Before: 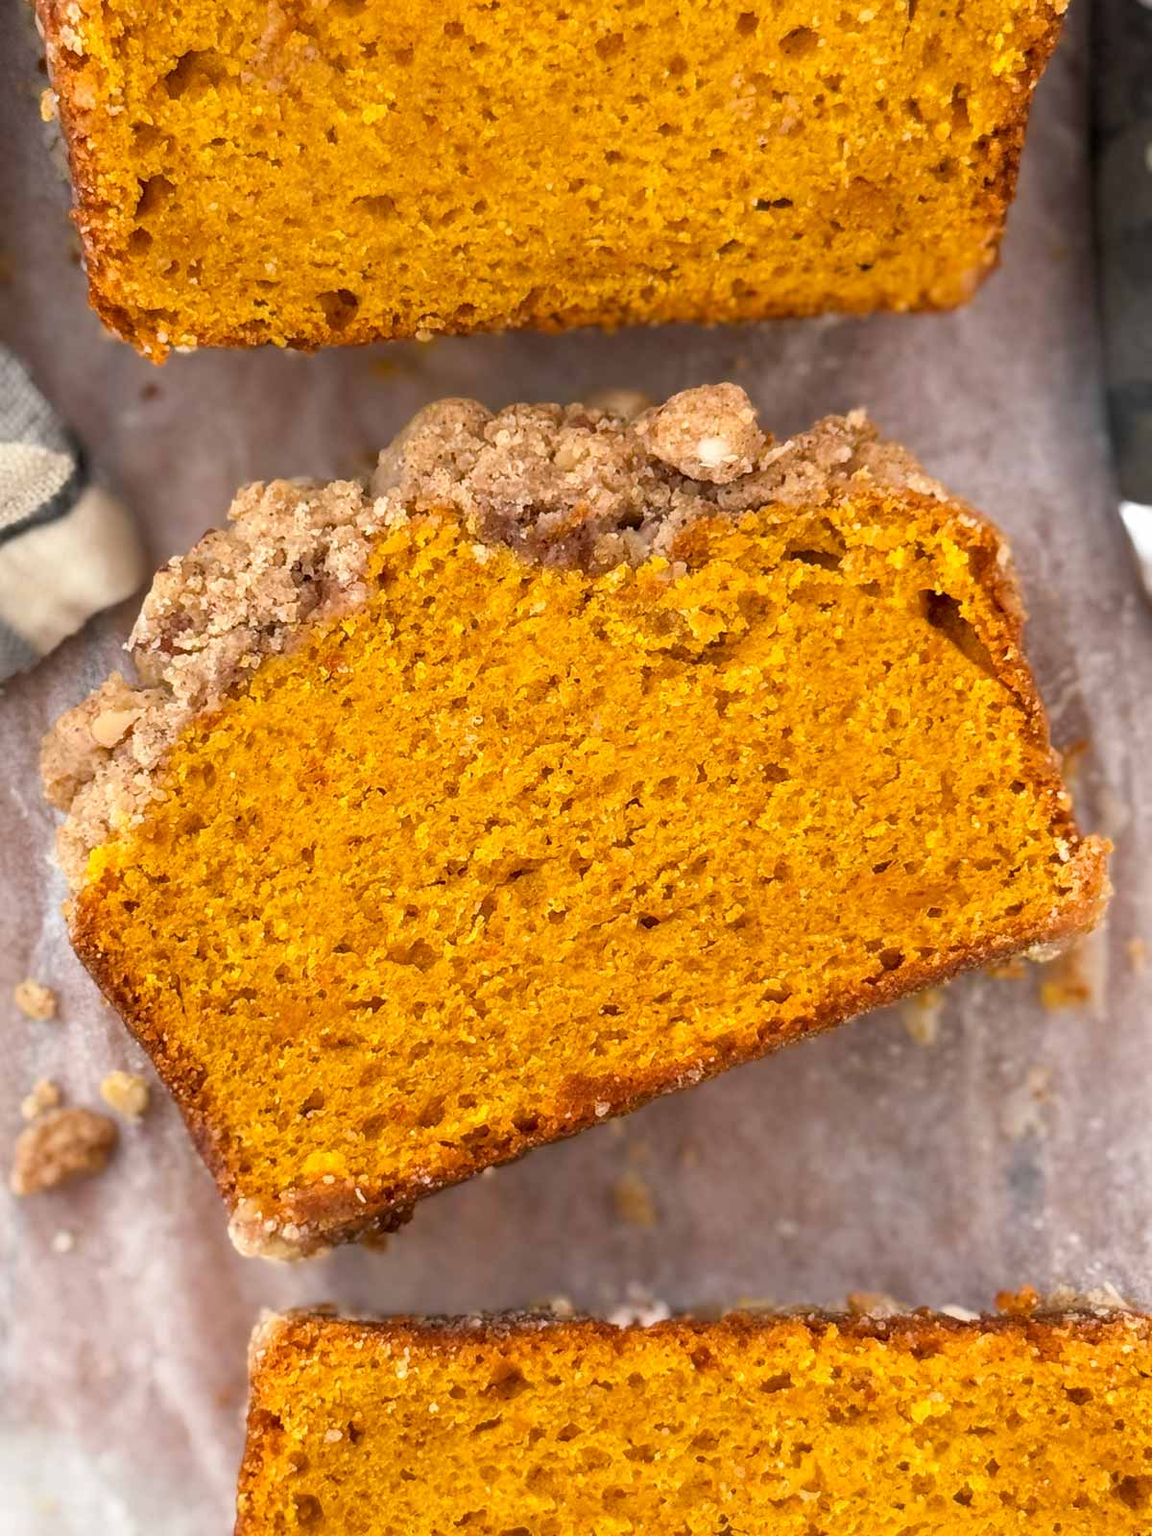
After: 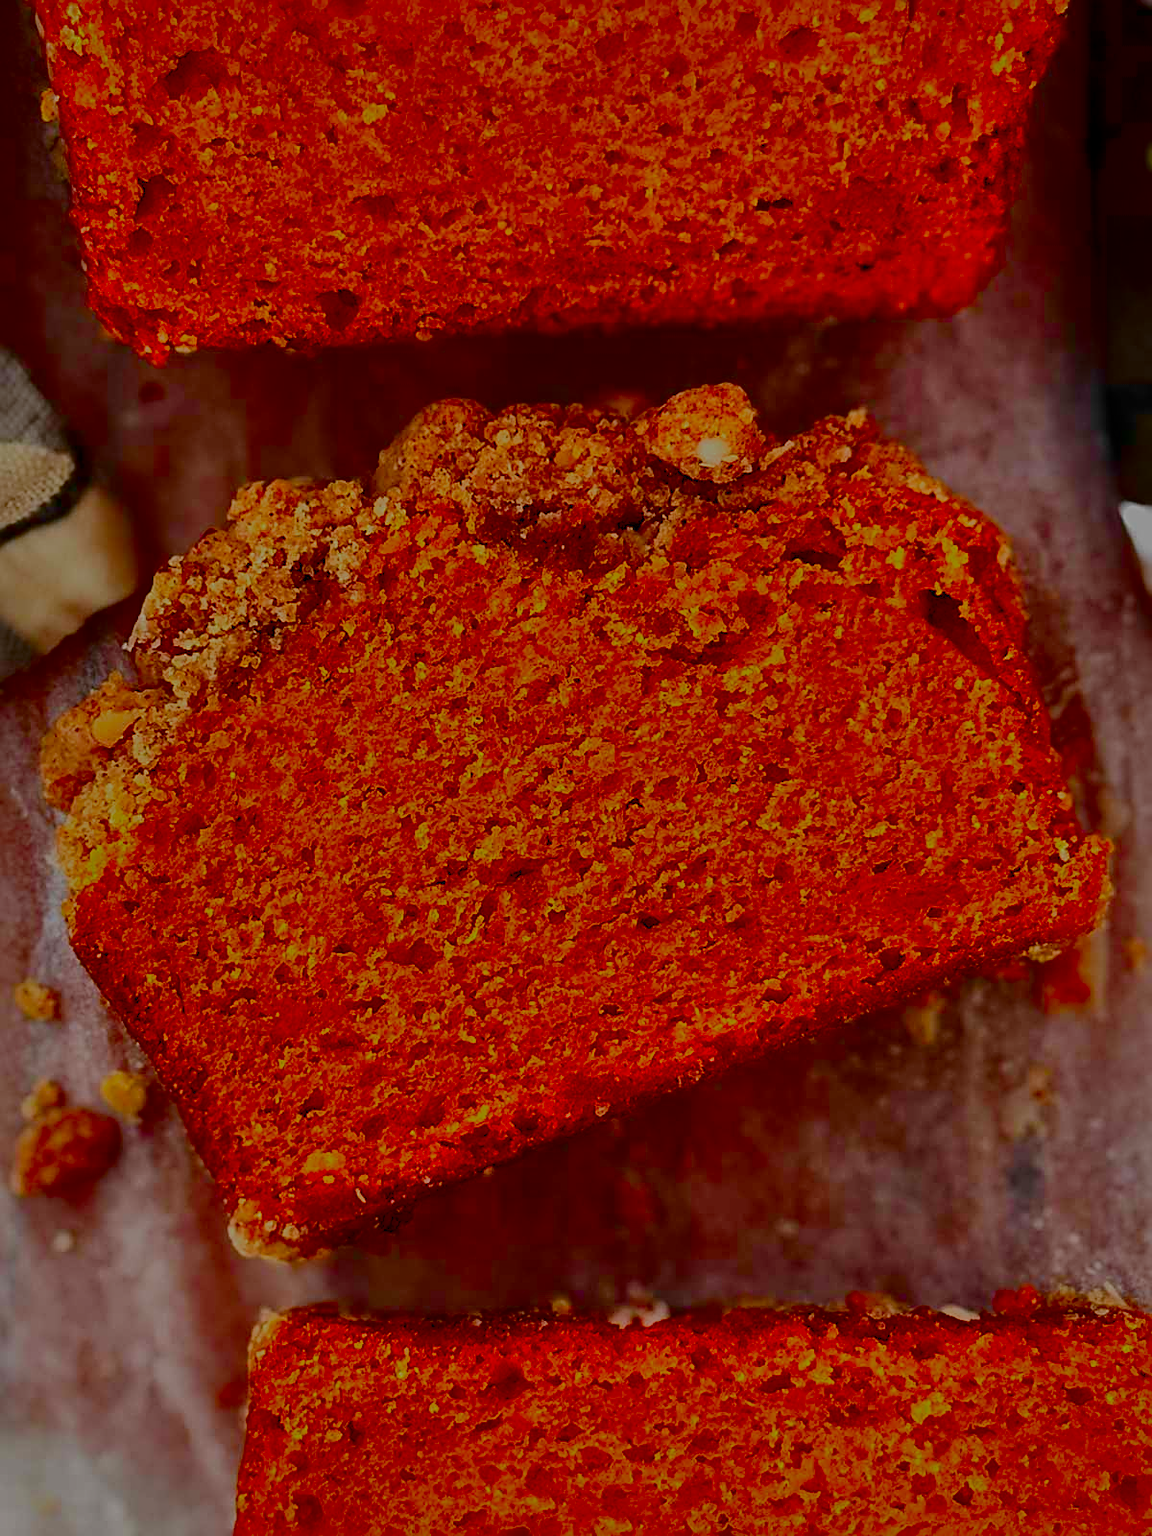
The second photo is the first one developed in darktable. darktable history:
shadows and highlights: highlights color adjustment 52.97%
contrast brightness saturation: brightness -0.984, saturation 0.986
filmic rgb: black relative exposure -7.65 EV, white relative exposure 4.56 EV, hardness 3.61
tone equalizer: smoothing diameter 24.91%, edges refinement/feathering 8.77, preserve details guided filter
sharpen: radius 2.544, amount 0.636
